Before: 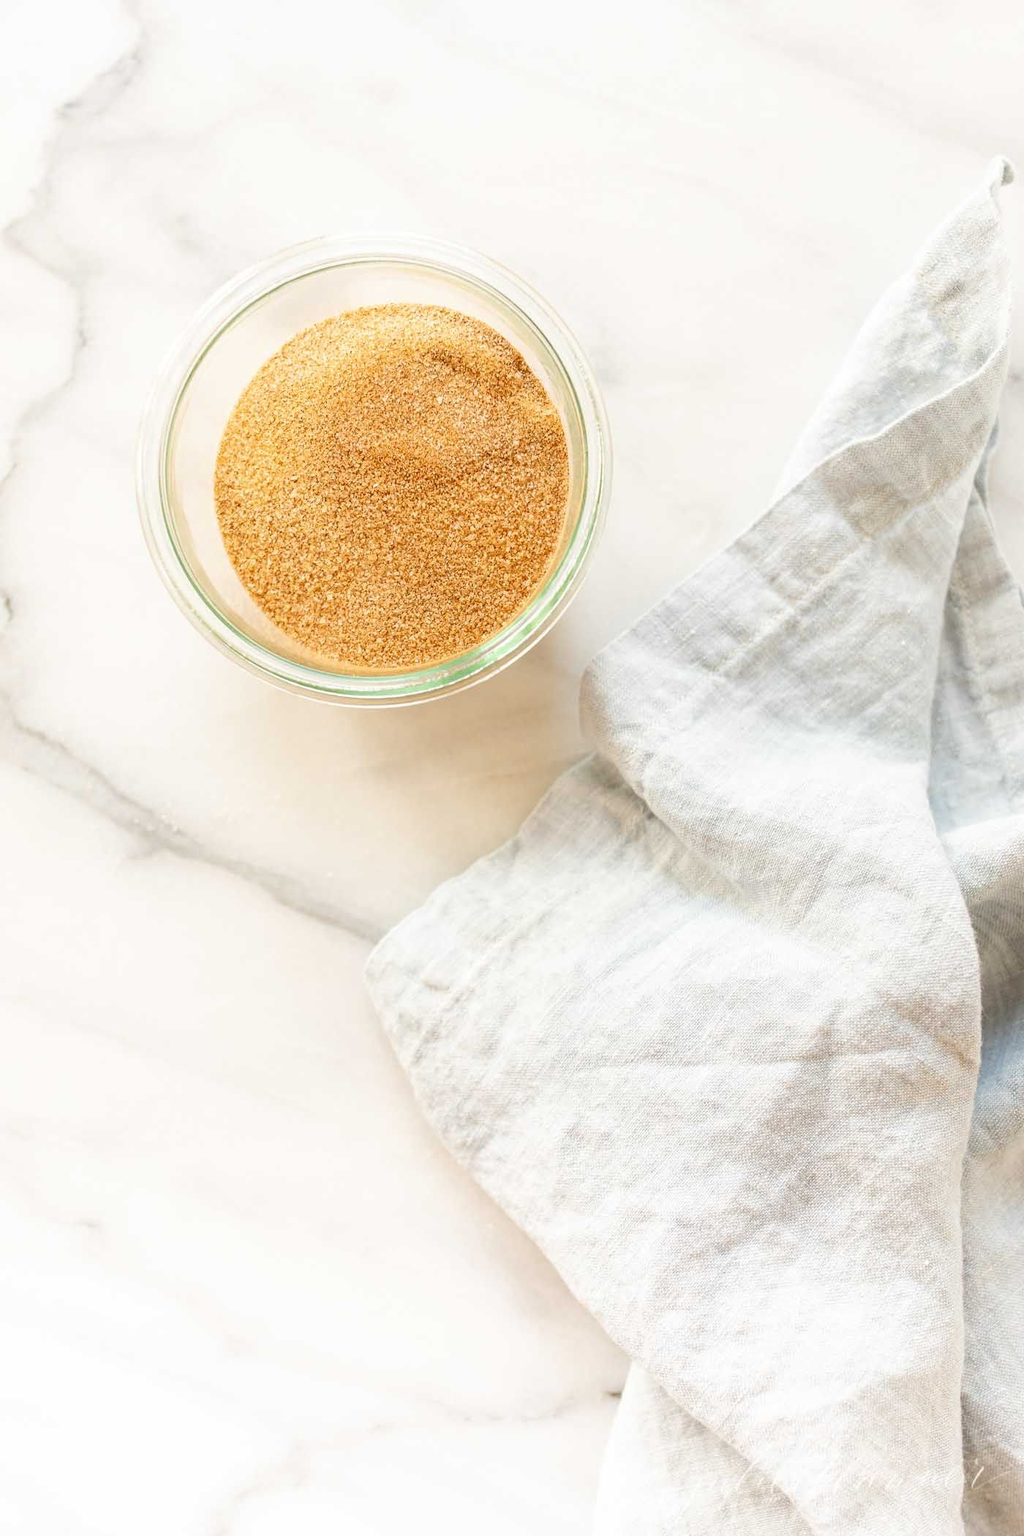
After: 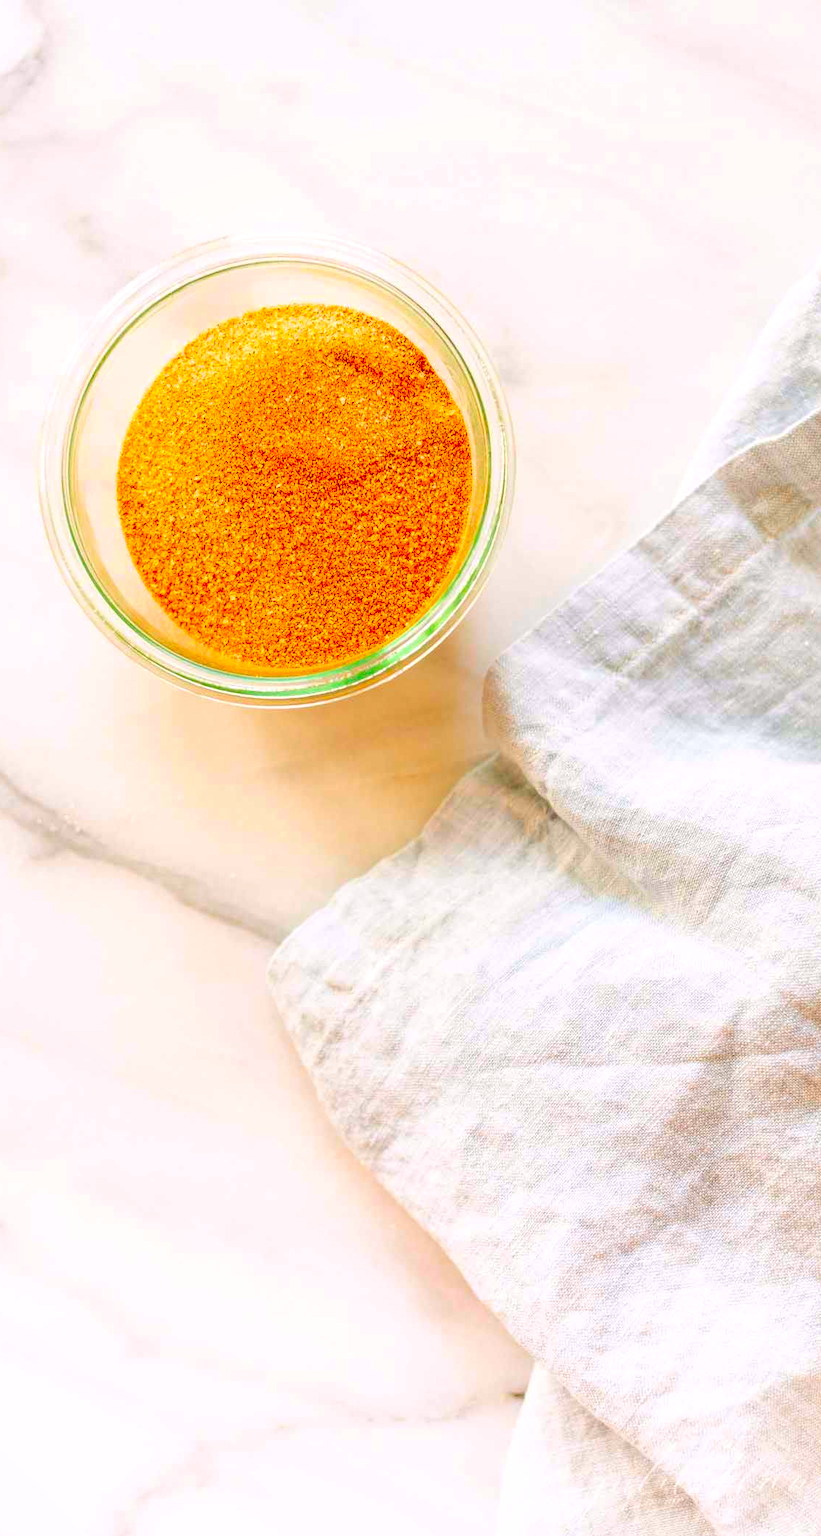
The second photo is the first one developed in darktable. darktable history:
color correction: highlights a* 1.68, highlights b* -1.79, saturation 2.47
local contrast: on, module defaults
crop and rotate: left 9.526%, right 10.282%
